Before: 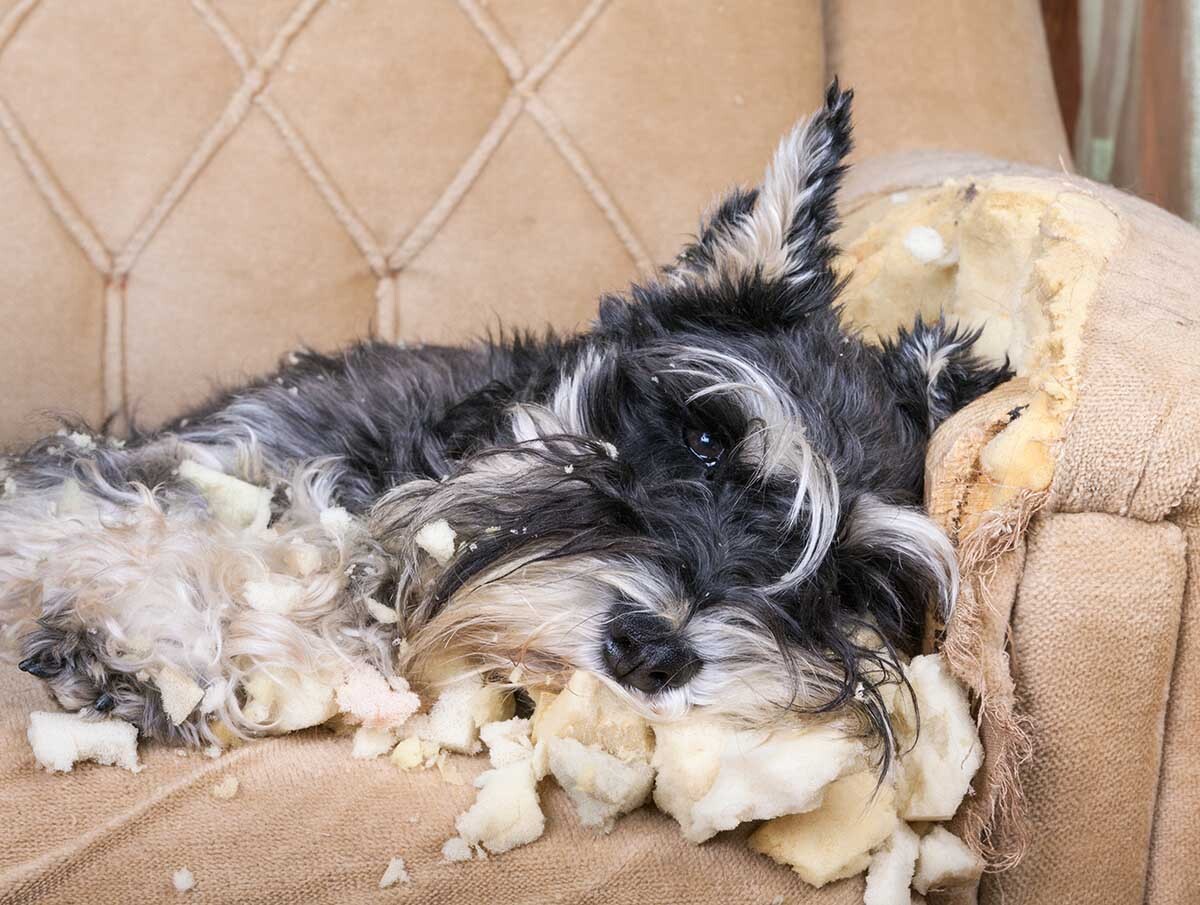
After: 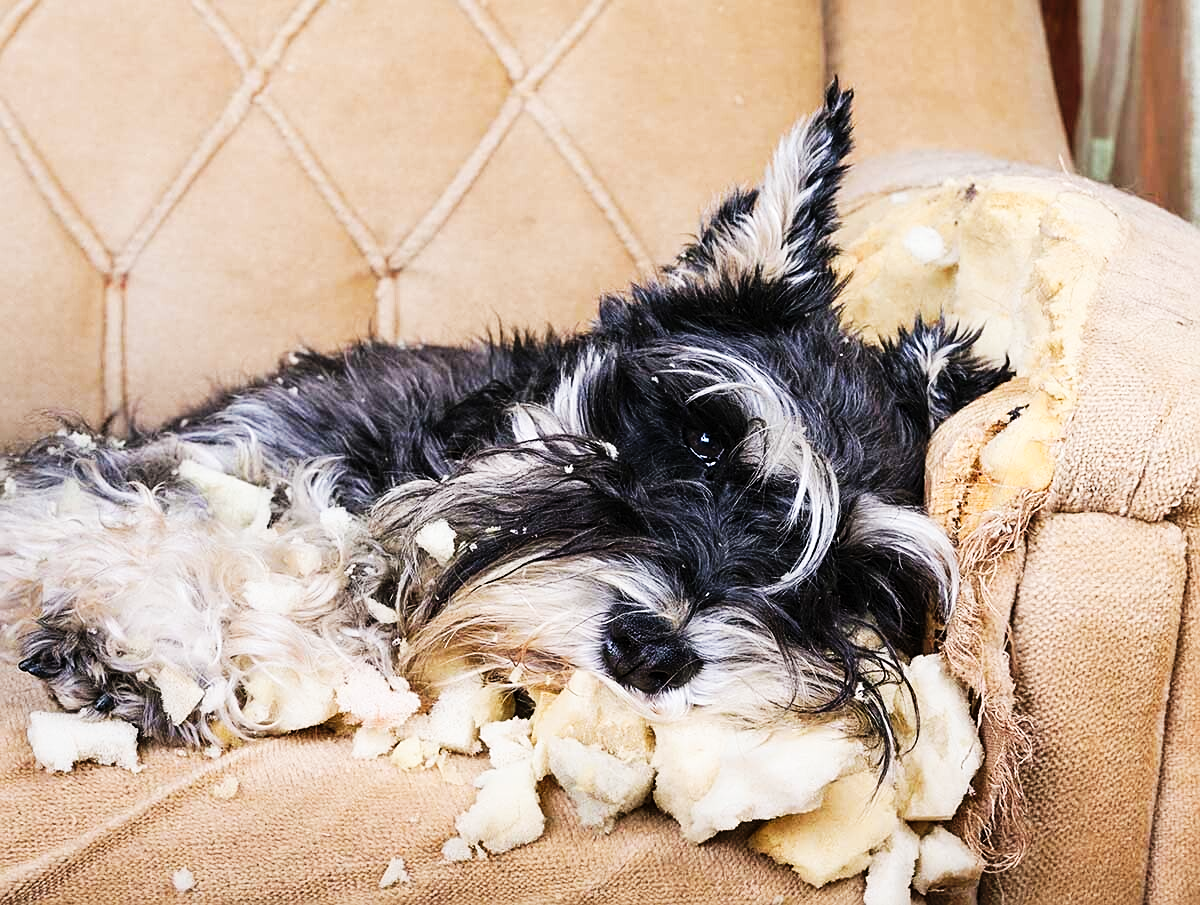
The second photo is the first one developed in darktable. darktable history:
sharpen: on, module defaults
tone curve: curves: ch0 [(0, 0) (0.003, 0.002) (0.011, 0.006) (0.025, 0.014) (0.044, 0.02) (0.069, 0.027) (0.1, 0.036) (0.136, 0.05) (0.177, 0.081) (0.224, 0.118) (0.277, 0.183) (0.335, 0.262) (0.399, 0.351) (0.468, 0.456) (0.543, 0.571) (0.623, 0.692) (0.709, 0.795) (0.801, 0.88) (0.898, 0.948) (1, 1)], preserve colors none
